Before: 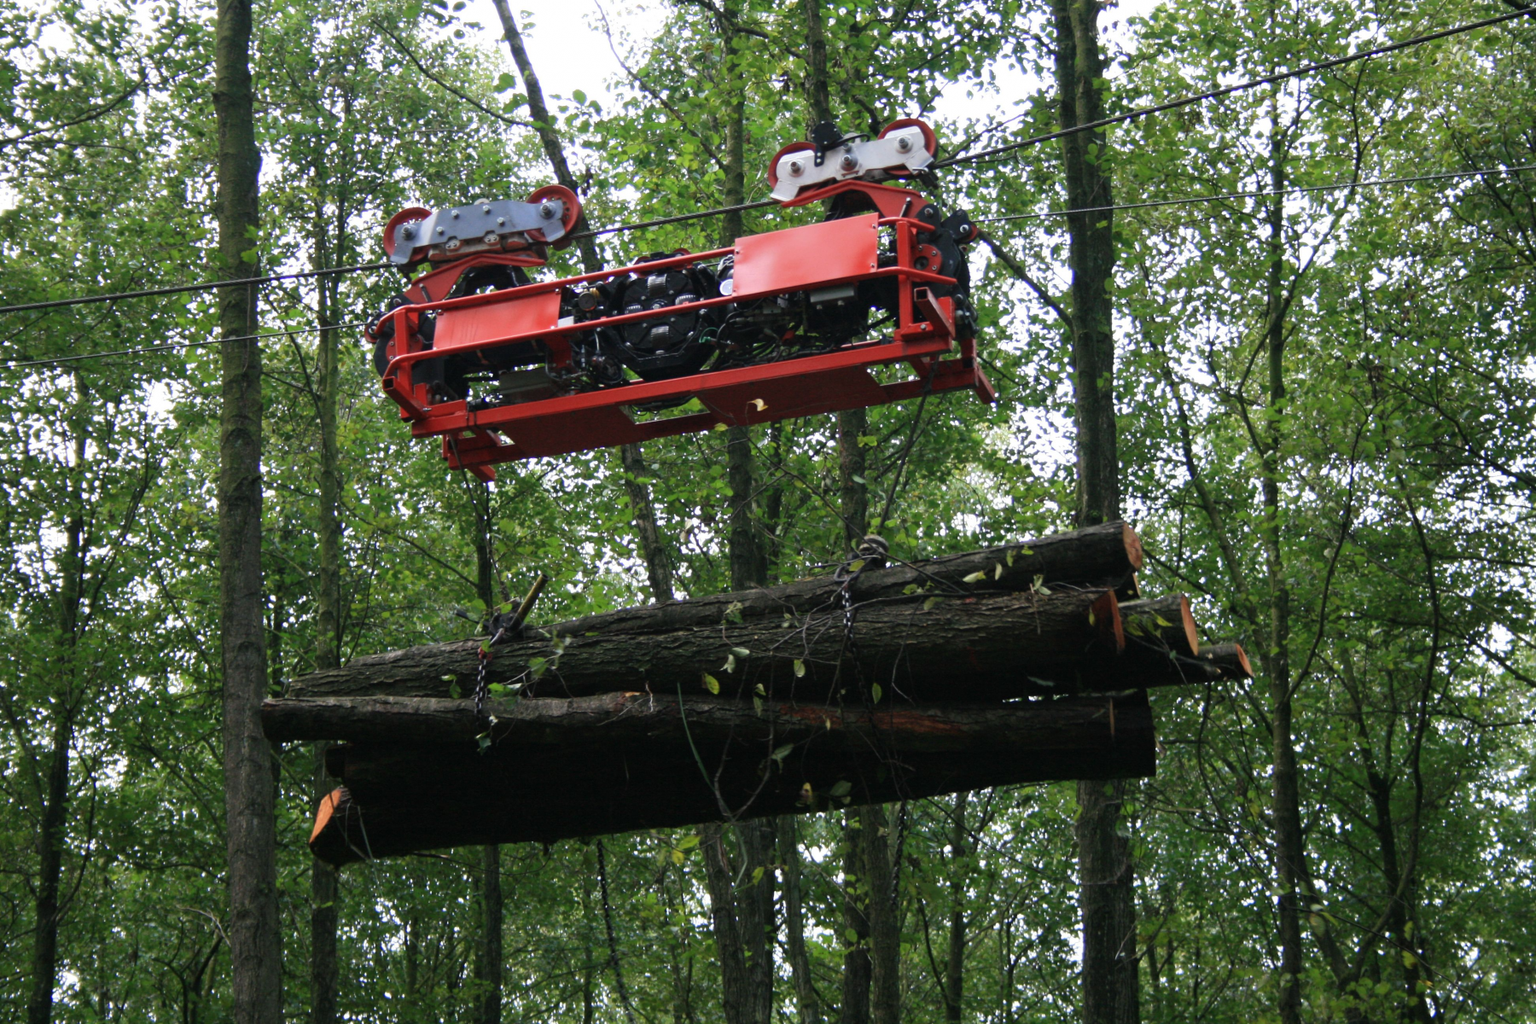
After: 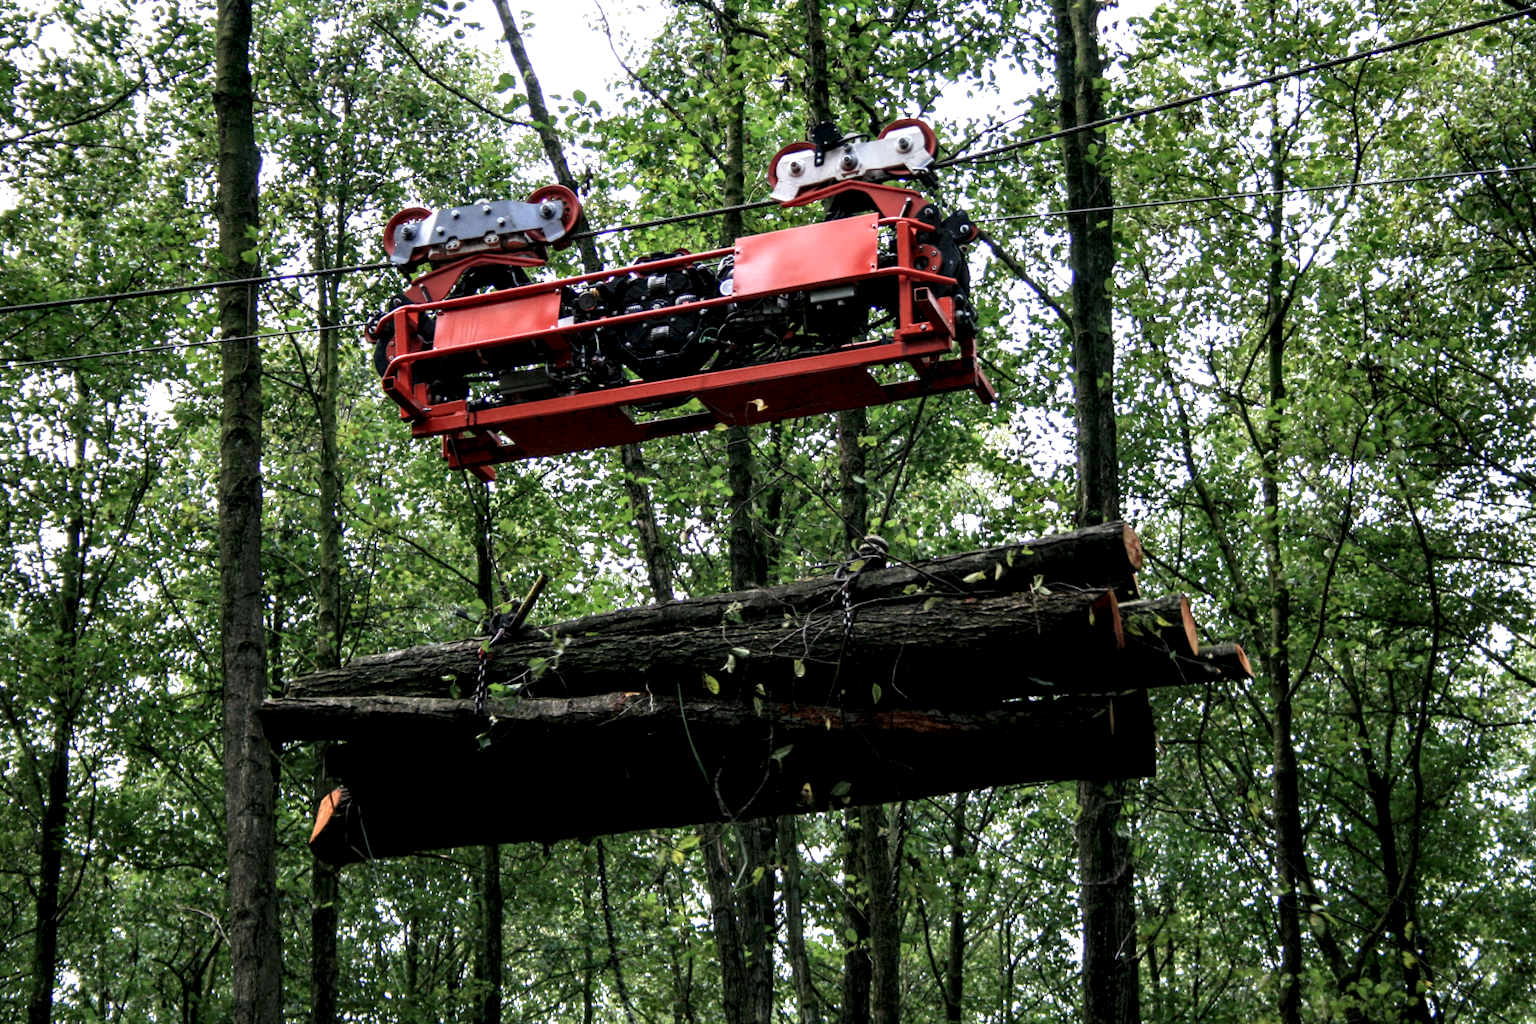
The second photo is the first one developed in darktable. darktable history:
local contrast: highlights 21%, detail 197%
